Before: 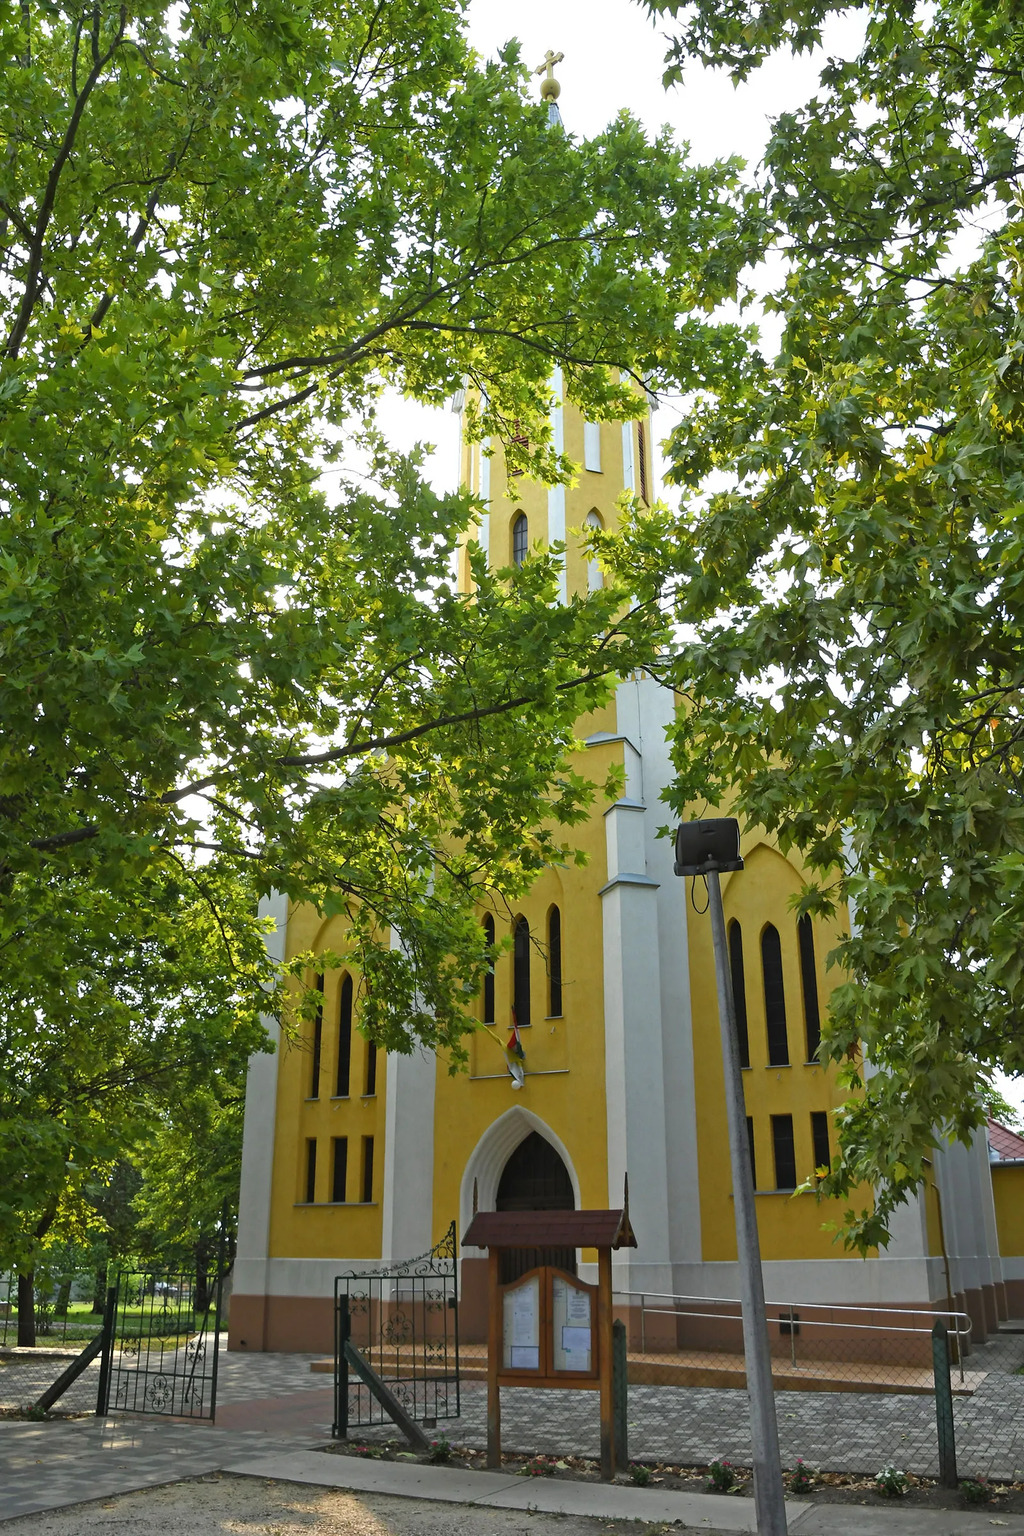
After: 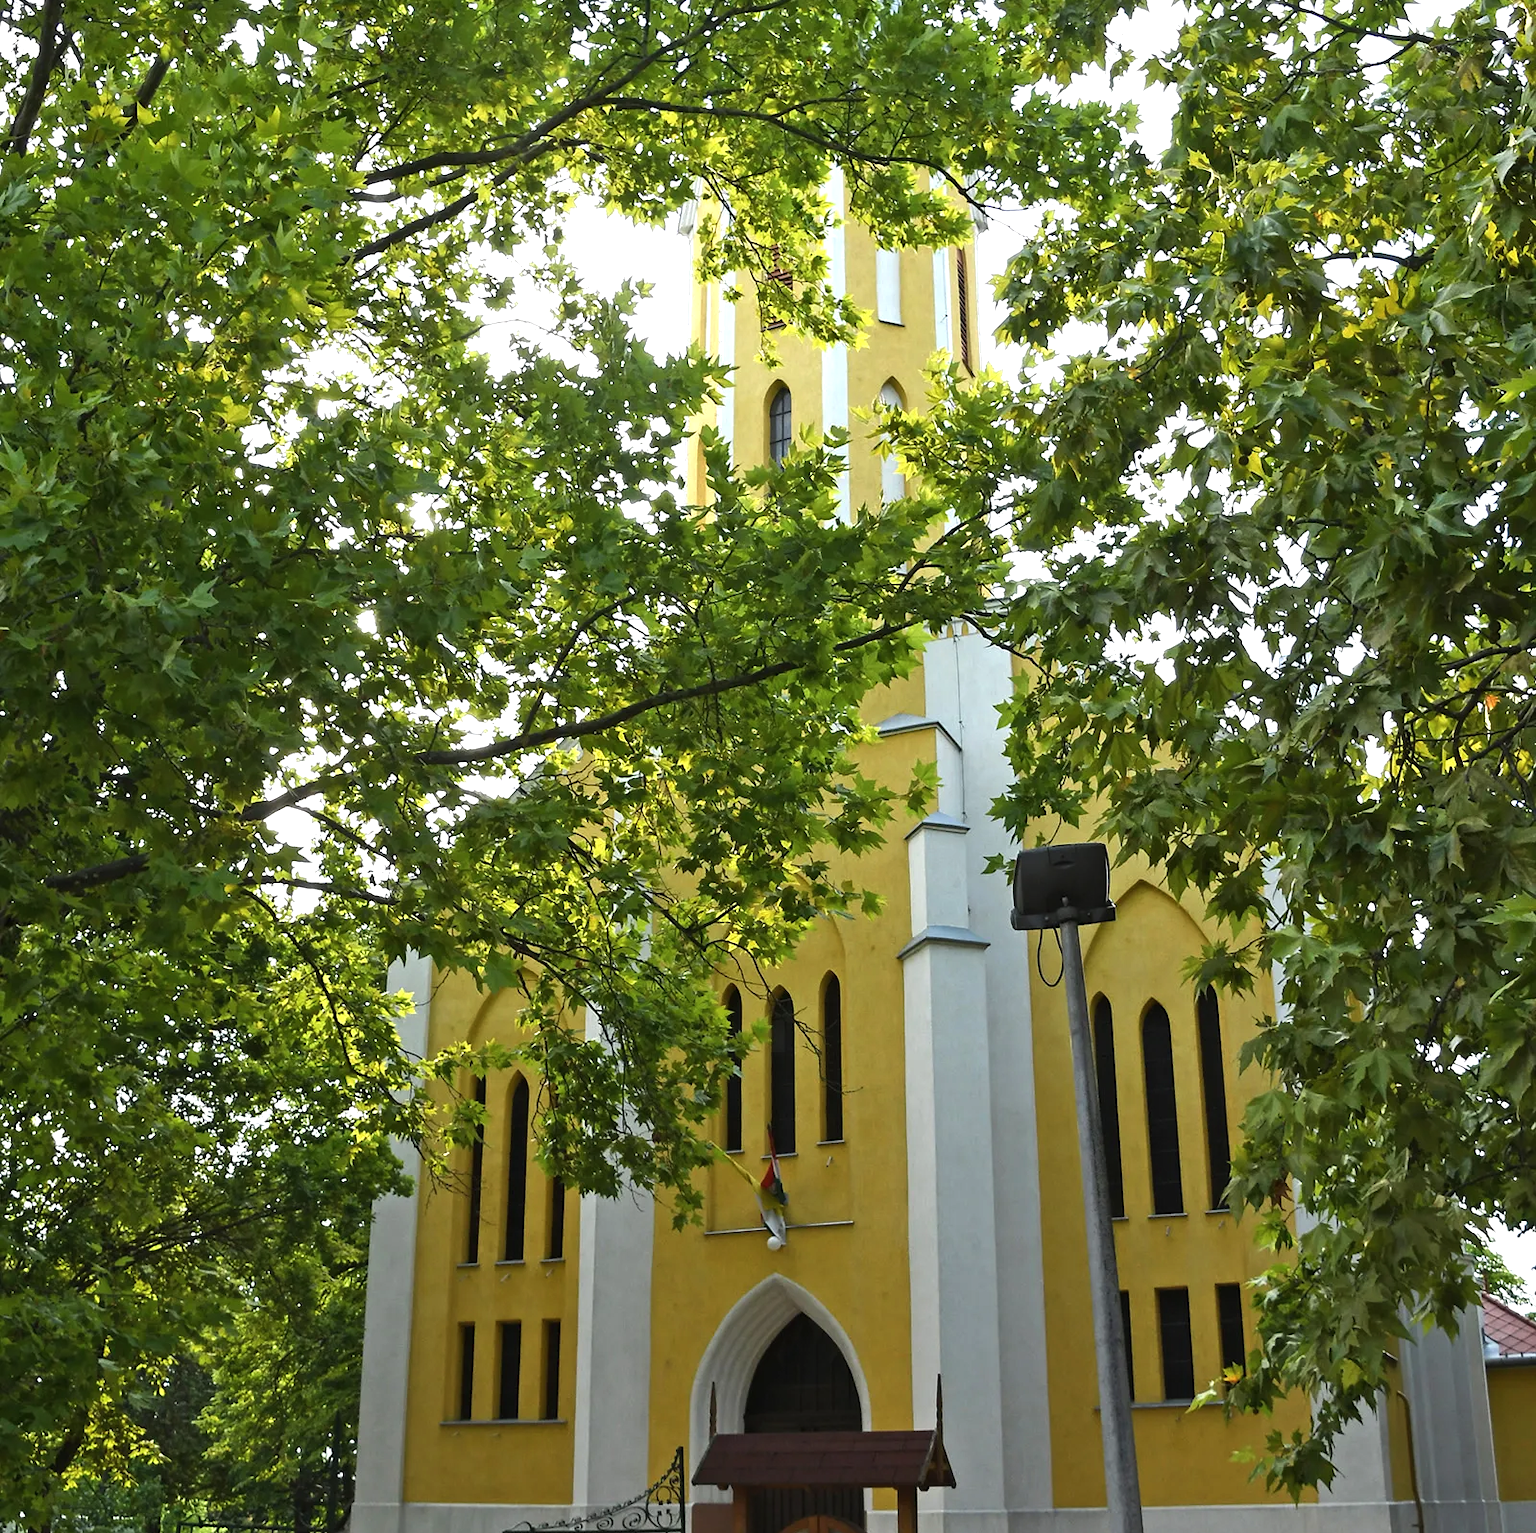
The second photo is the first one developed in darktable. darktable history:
crop: top 16.702%, bottom 16.719%
tone equalizer: -8 EV -0.377 EV, -7 EV -0.405 EV, -6 EV -0.348 EV, -5 EV -0.239 EV, -3 EV 0.188 EV, -2 EV 0.355 EV, -1 EV 0.387 EV, +0 EV 0.401 EV, edges refinement/feathering 500, mask exposure compensation -1.57 EV, preserve details no
contrast brightness saturation: saturation -0.033
